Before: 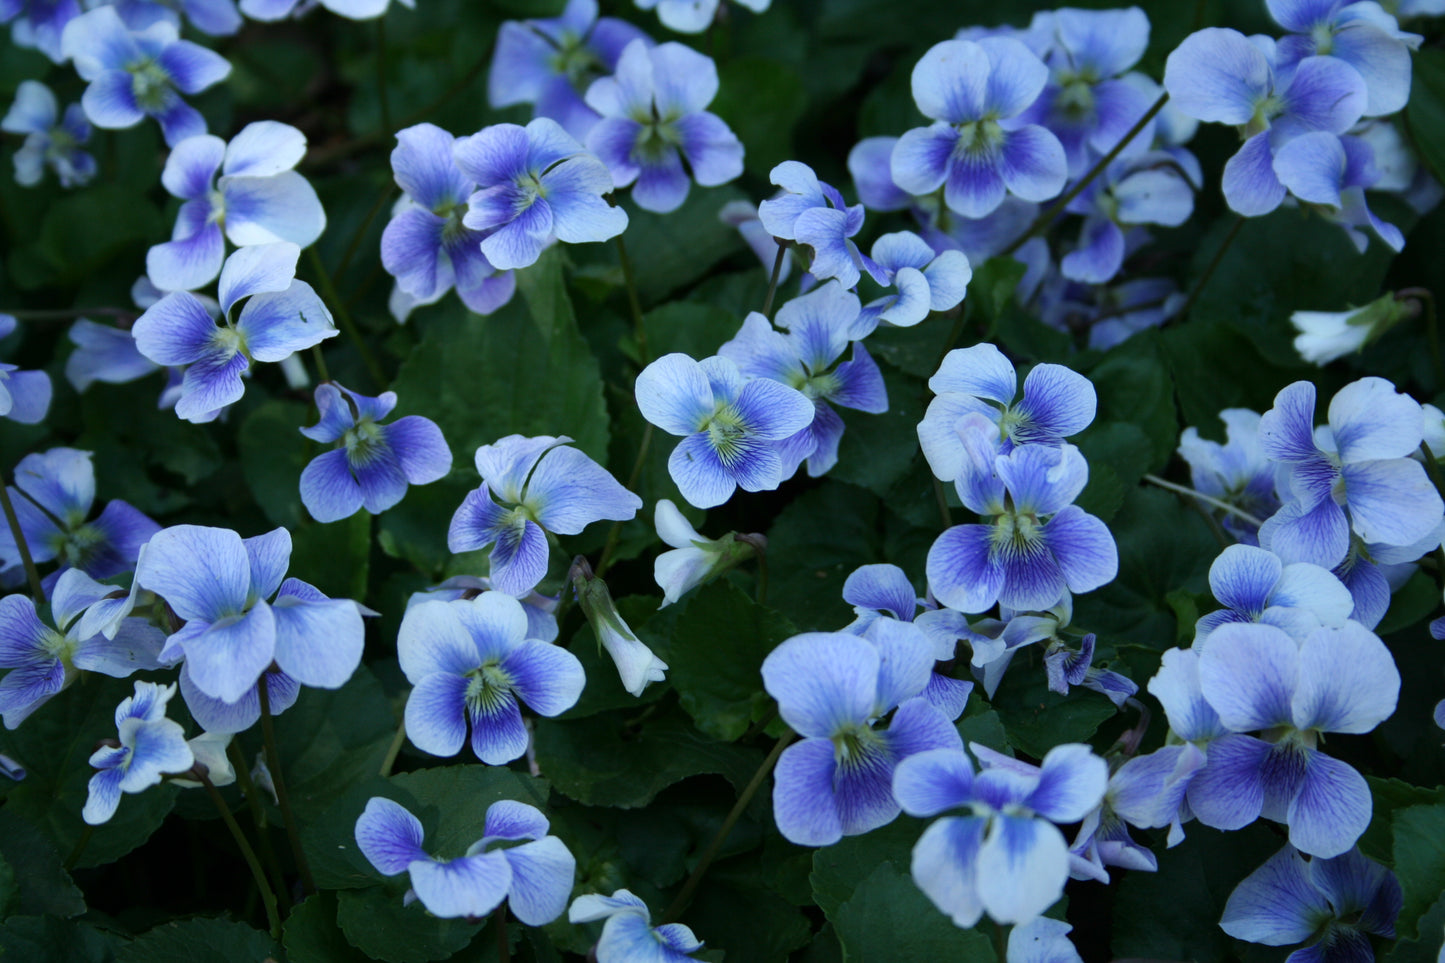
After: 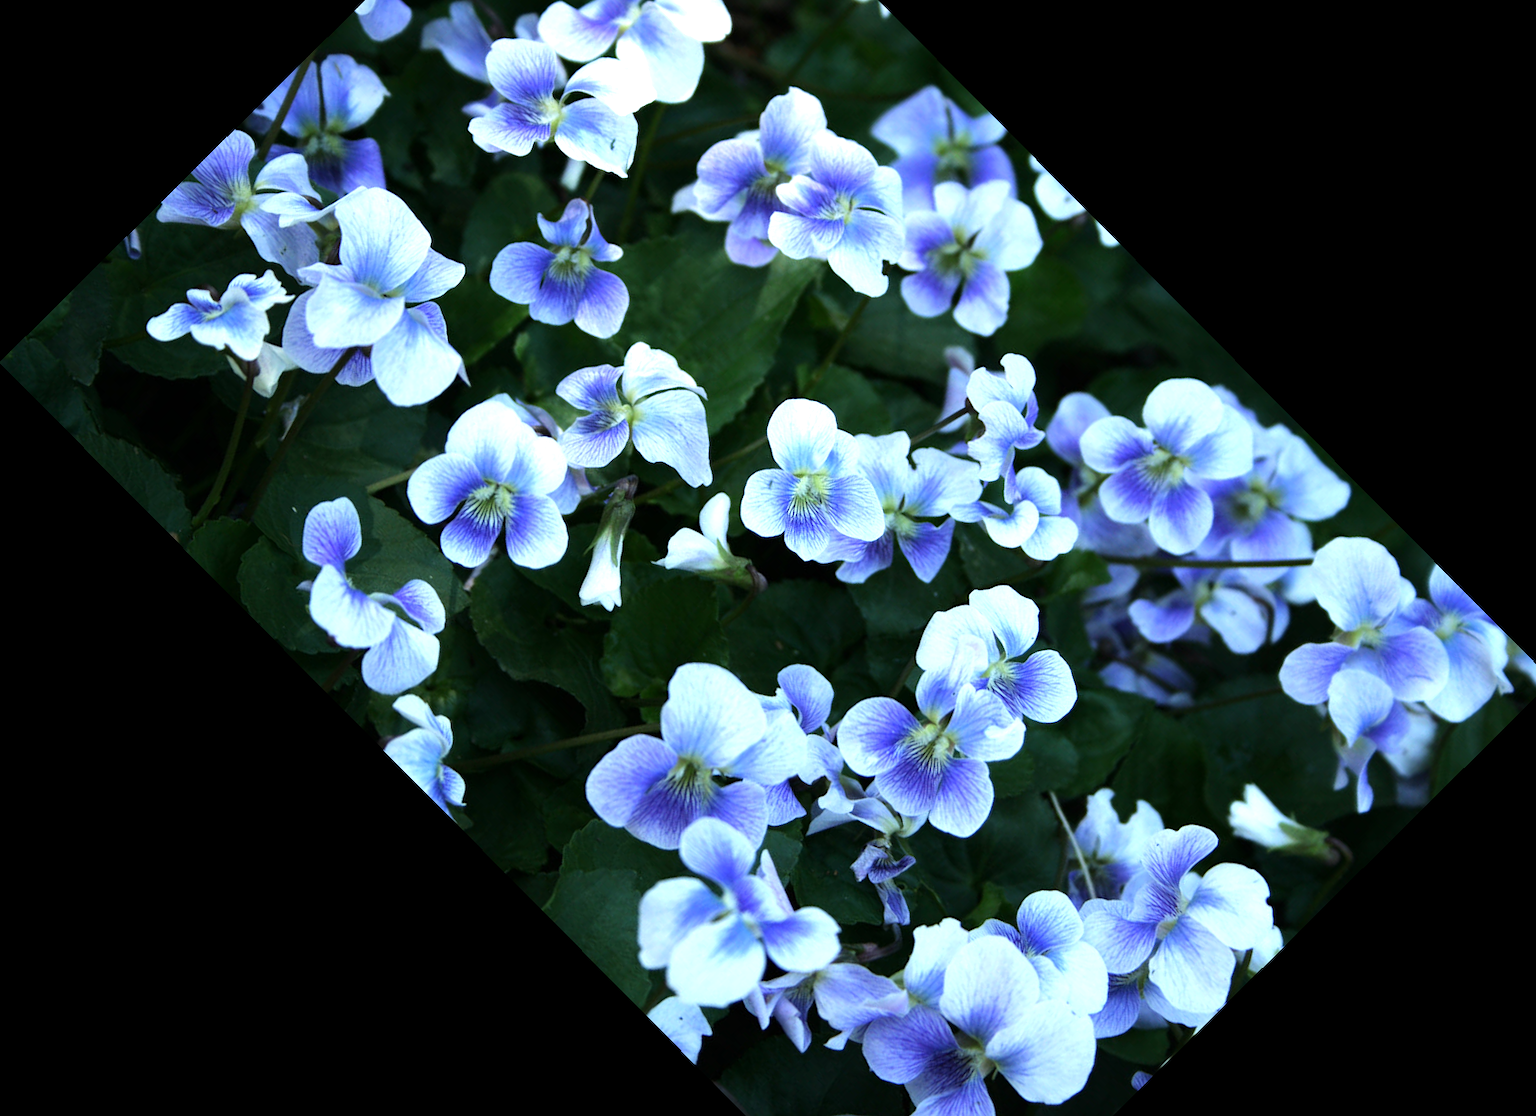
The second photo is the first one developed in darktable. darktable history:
tone equalizer: -8 EV -0.77 EV, -7 EV -0.691 EV, -6 EV -0.618 EV, -5 EV -0.389 EV, -3 EV 0.383 EV, -2 EV 0.6 EV, -1 EV 0.693 EV, +0 EV 0.725 EV, smoothing diameter 2.14%, edges refinement/feathering 22.74, mask exposure compensation -1.57 EV, filter diffusion 5
exposure: exposure 0.548 EV, compensate exposure bias true, compensate highlight preservation false
crop and rotate: angle -45.26°, top 16.452%, right 1.002%, bottom 11.721%
